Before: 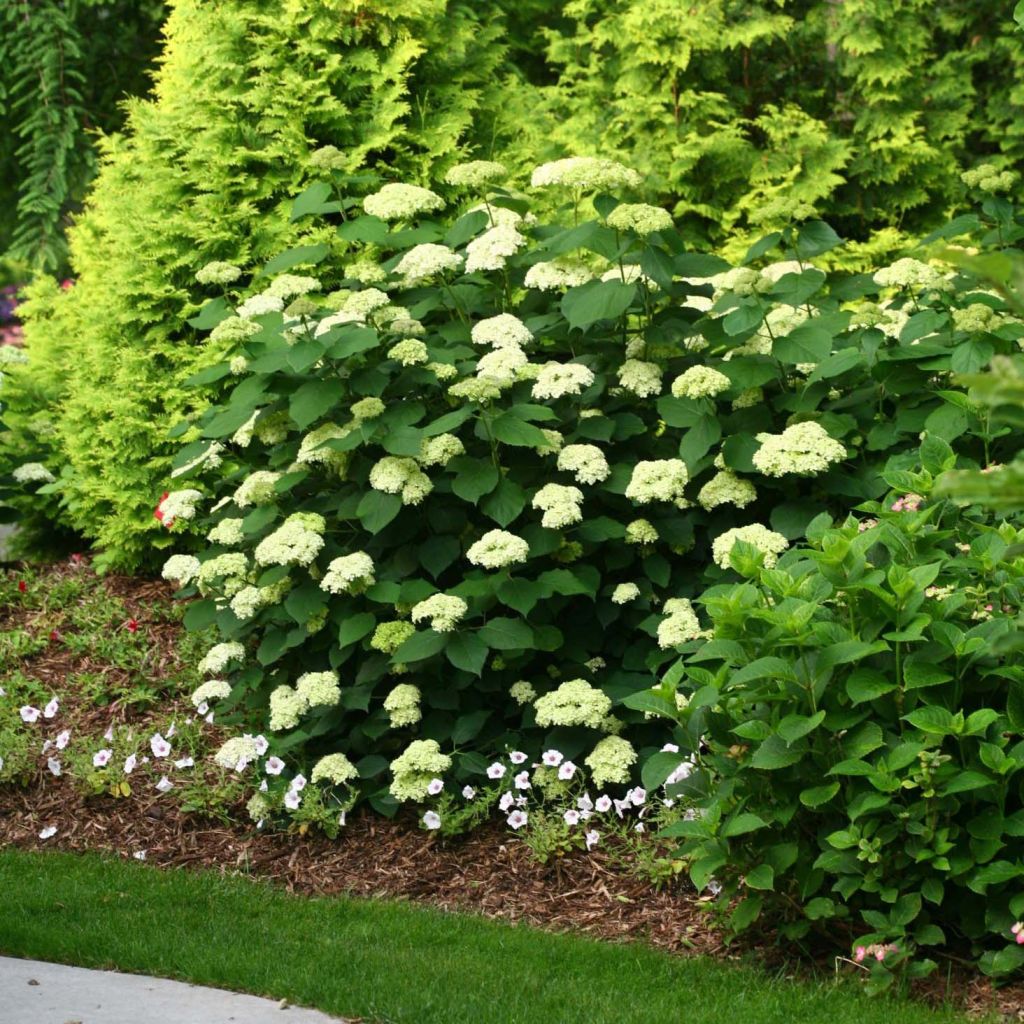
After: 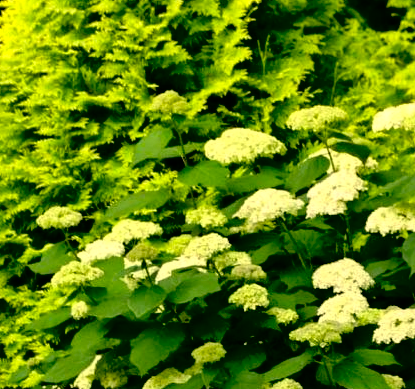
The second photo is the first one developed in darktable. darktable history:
local contrast: mode bilateral grid, contrast 19, coarseness 18, detail 163%, midtone range 0.2
color correction: highlights a* 2.32, highlights b* 23.46
crop: left 15.566%, top 5.436%, right 43.89%, bottom 56.527%
exposure: black level correction 0.047, exposure 0.013 EV, compensate highlight preservation false
